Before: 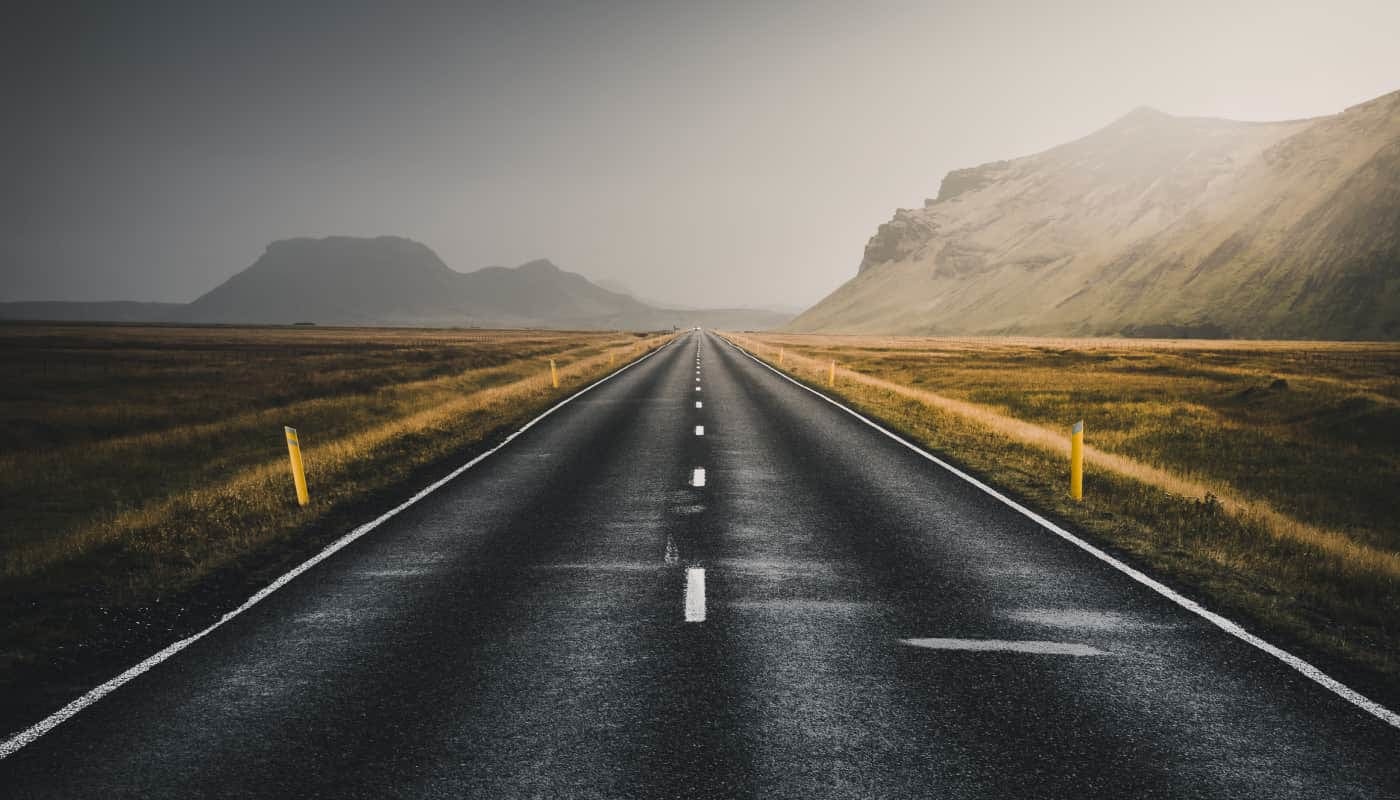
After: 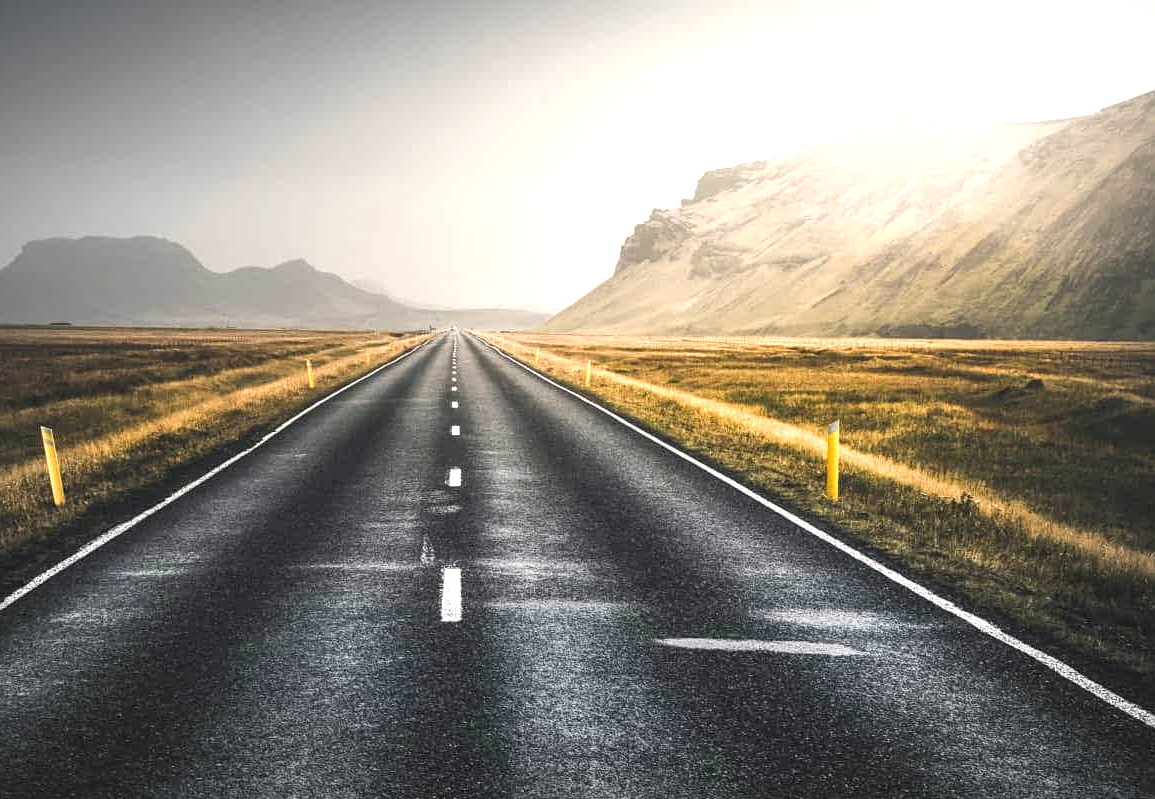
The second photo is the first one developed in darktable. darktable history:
local contrast: on, module defaults
sharpen: amount 0.209
tone equalizer: edges refinement/feathering 500, mask exposure compensation -1.57 EV, preserve details no
exposure: black level correction 0, exposure 0.949 EV, compensate highlight preservation false
vignetting: fall-off radius 60.32%, brightness -0.199, automatic ratio true, unbound false
crop: left 17.491%, bottom 0.016%
